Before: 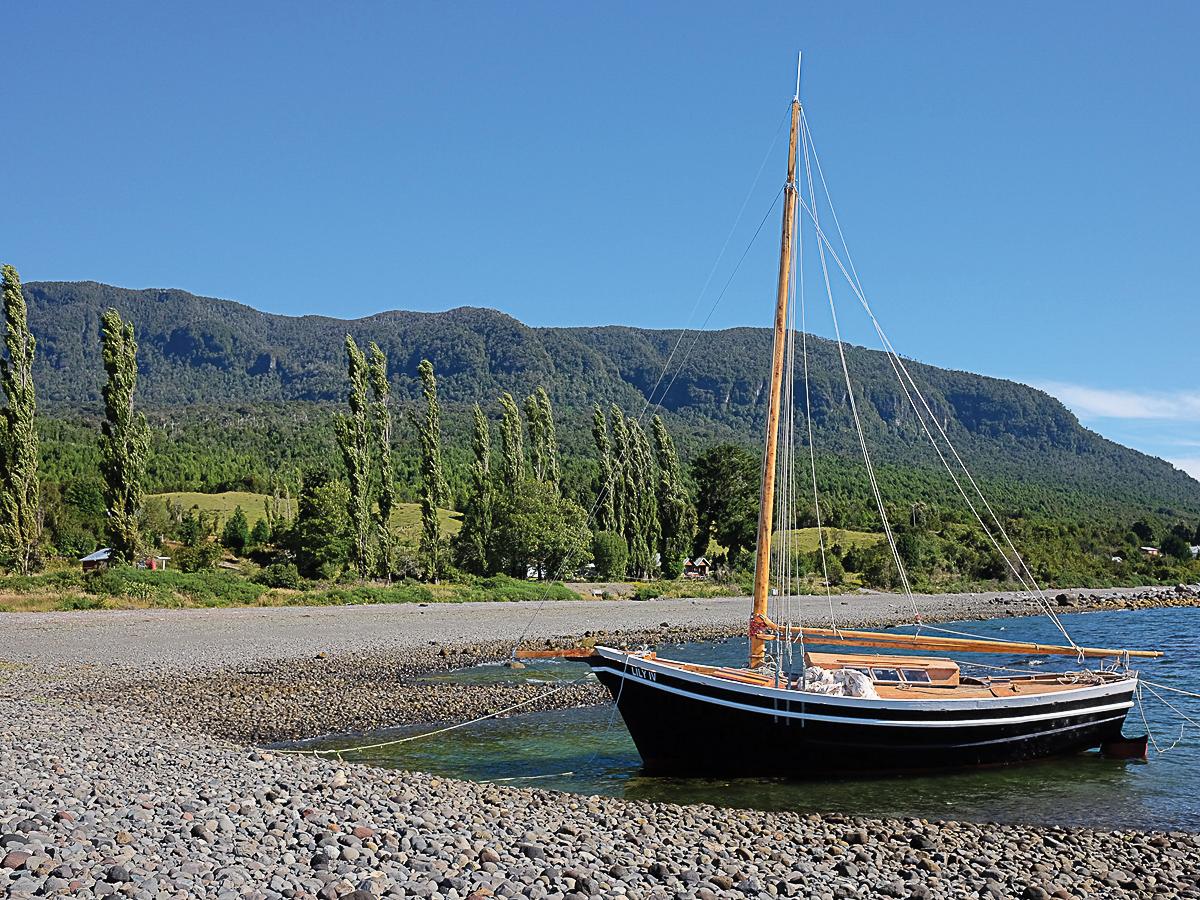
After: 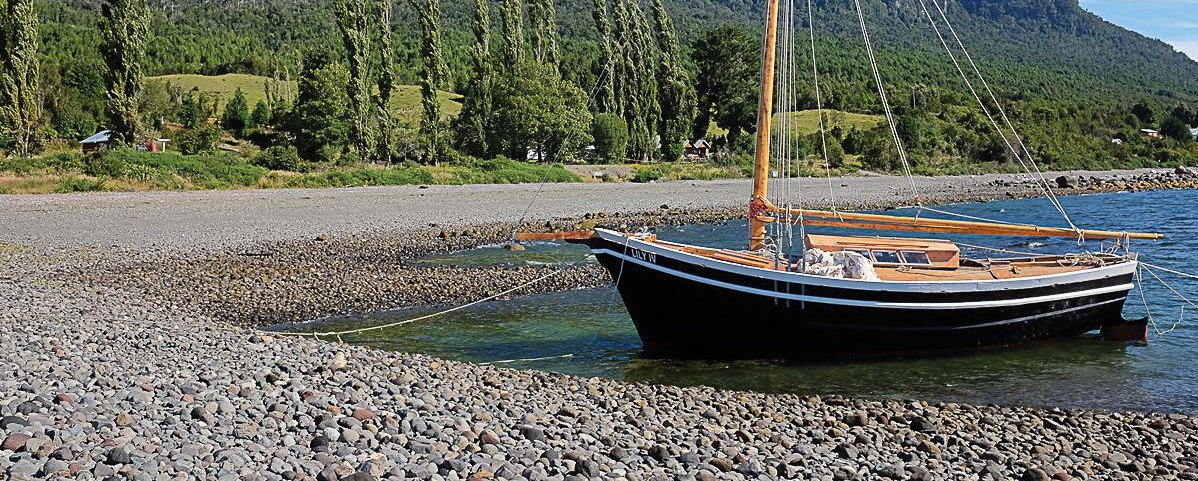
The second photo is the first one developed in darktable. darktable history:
crop and rotate: top 46.459%, right 0.102%
